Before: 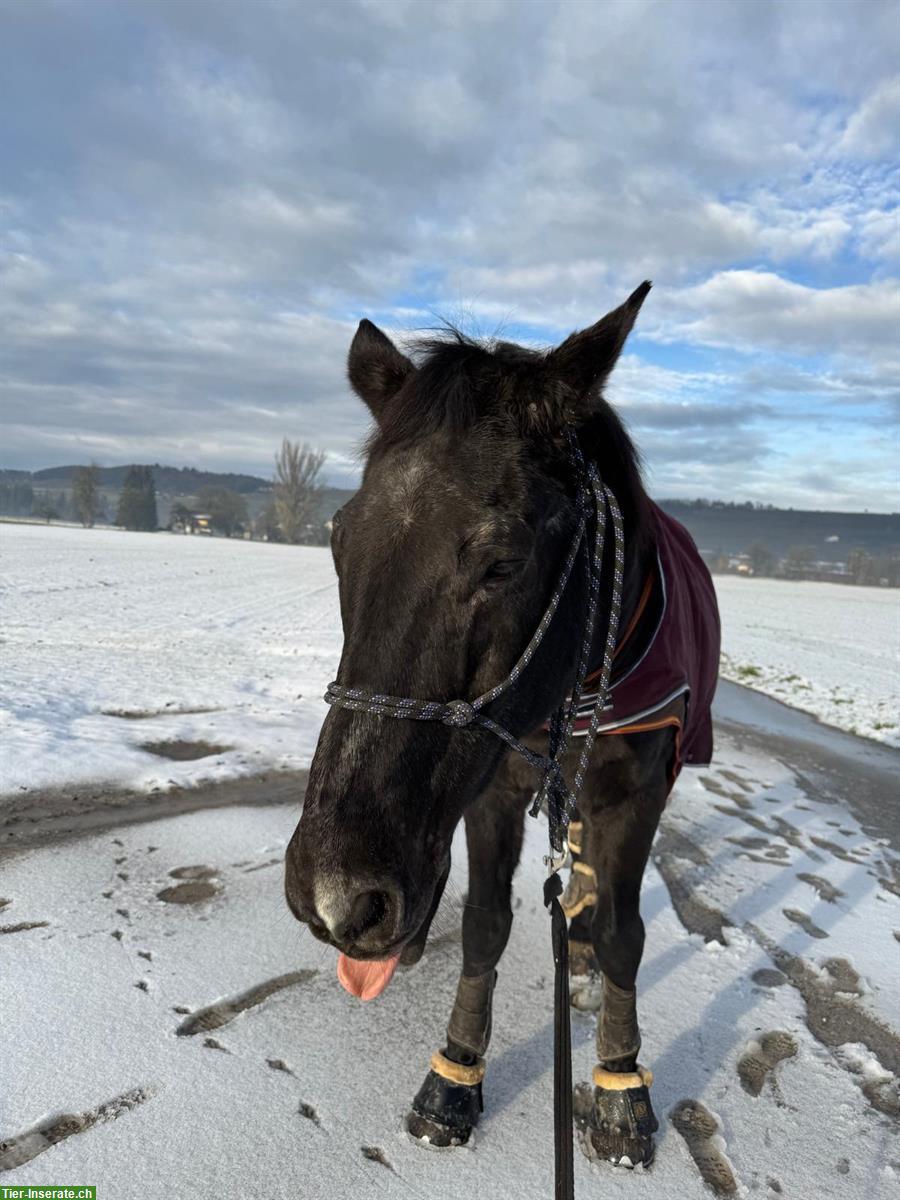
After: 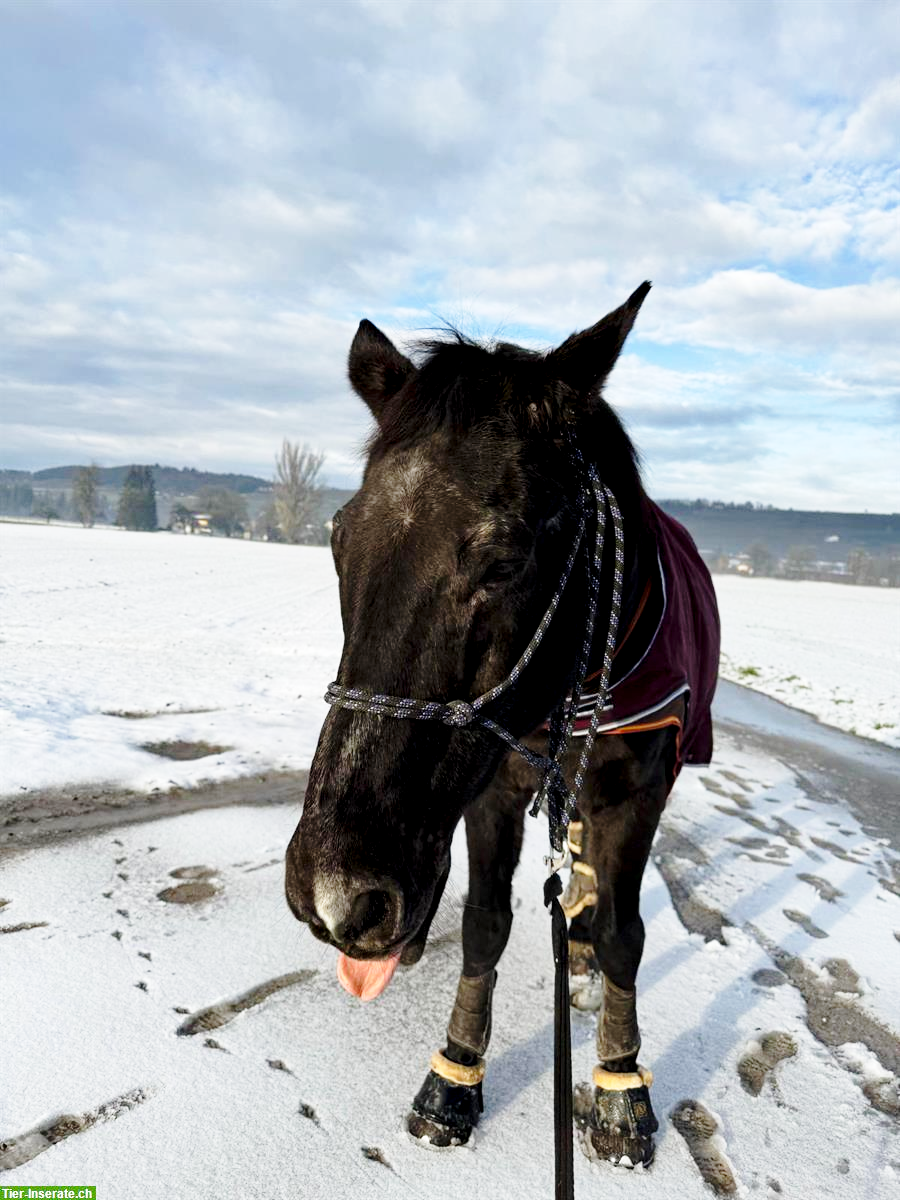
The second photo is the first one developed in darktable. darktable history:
exposure: black level correction 0.007, compensate exposure bias true, compensate highlight preservation false
base curve: curves: ch0 [(0, 0) (0.028, 0.03) (0.121, 0.232) (0.46, 0.748) (0.859, 0.968) (1, 1)], exposure shift 0.58, preserve colors none
